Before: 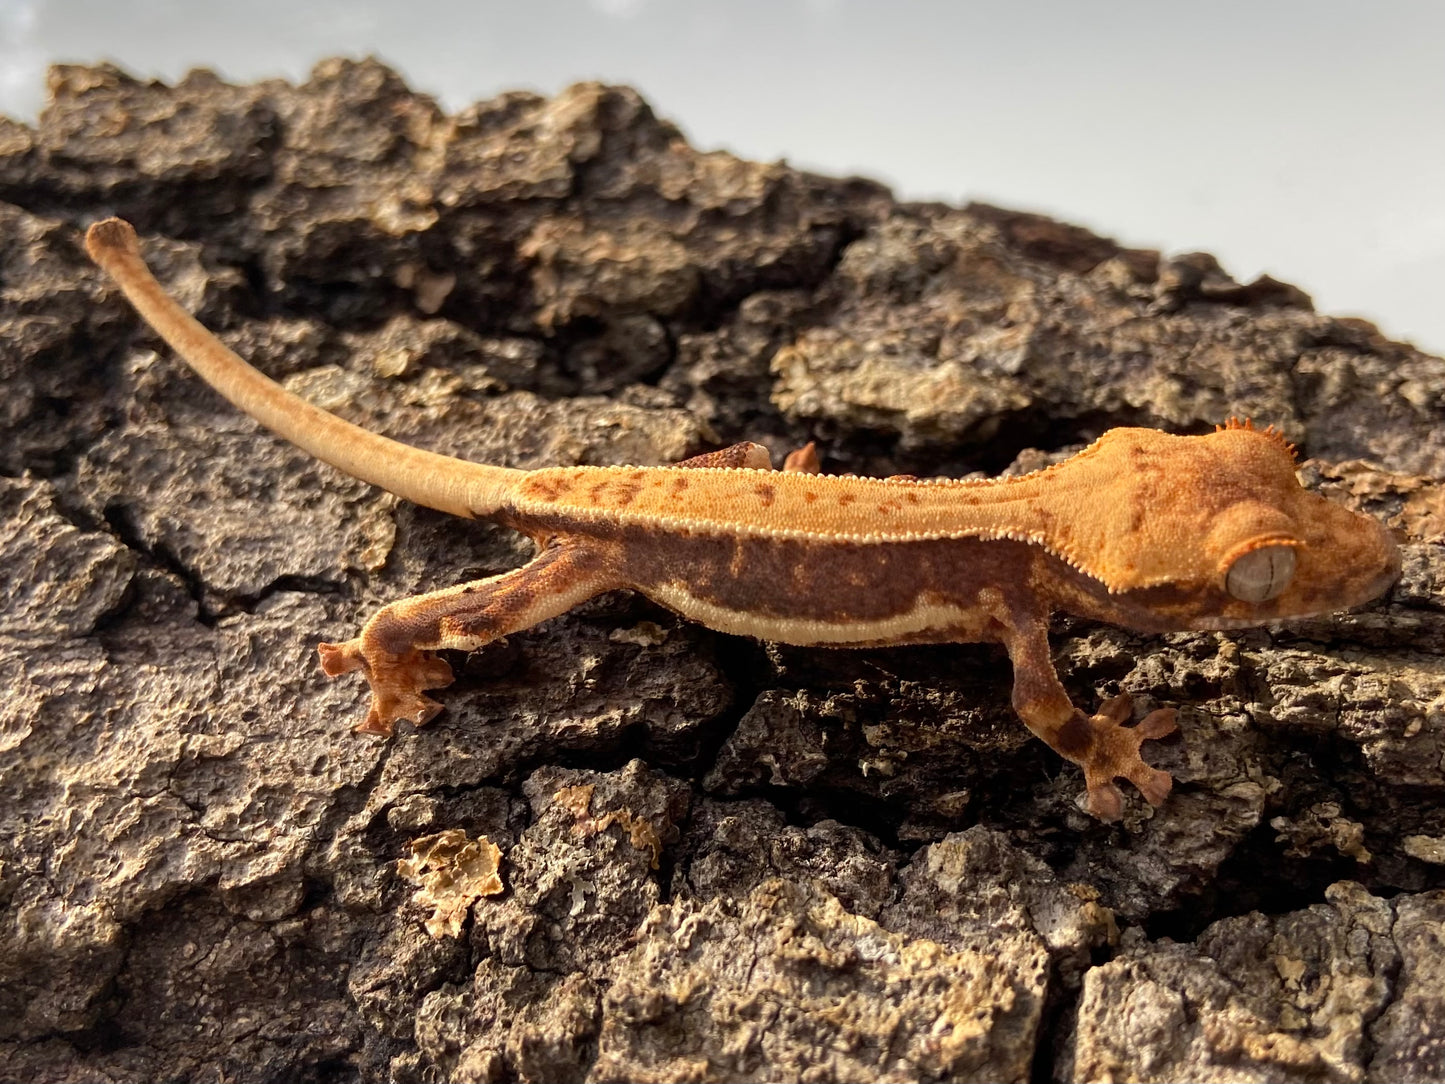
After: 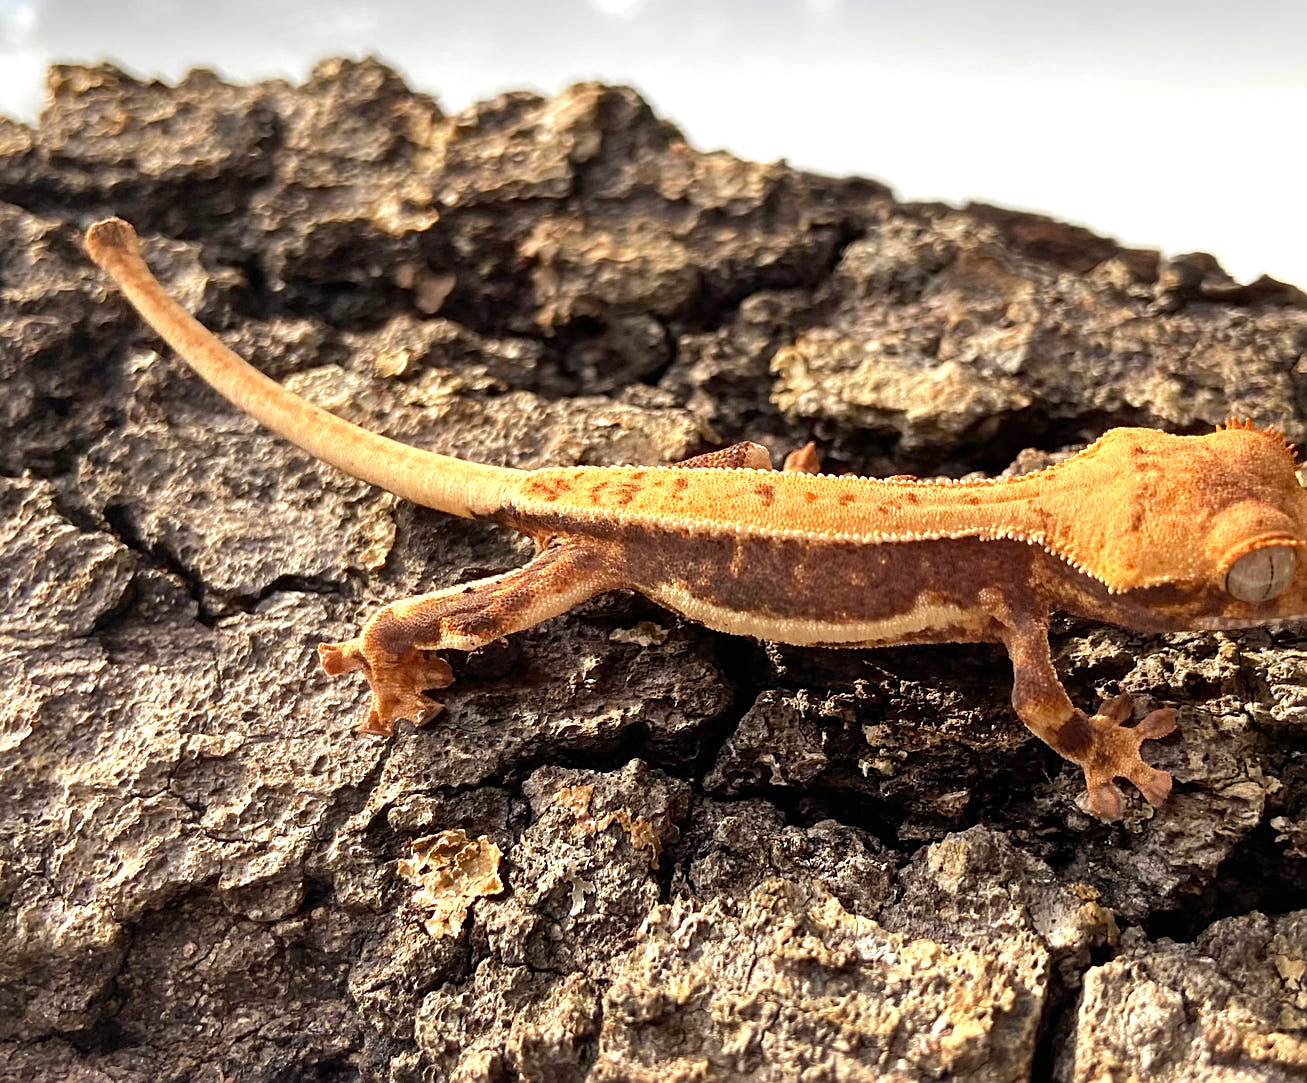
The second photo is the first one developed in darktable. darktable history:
shadows and highlights: low approximation 0.01, soften with gaussian
exposure: exposure 0.605 EV, compensate highlight preservation false
crop: right 9.491%, bottom 0.03%
sharpen: on, module defaults
